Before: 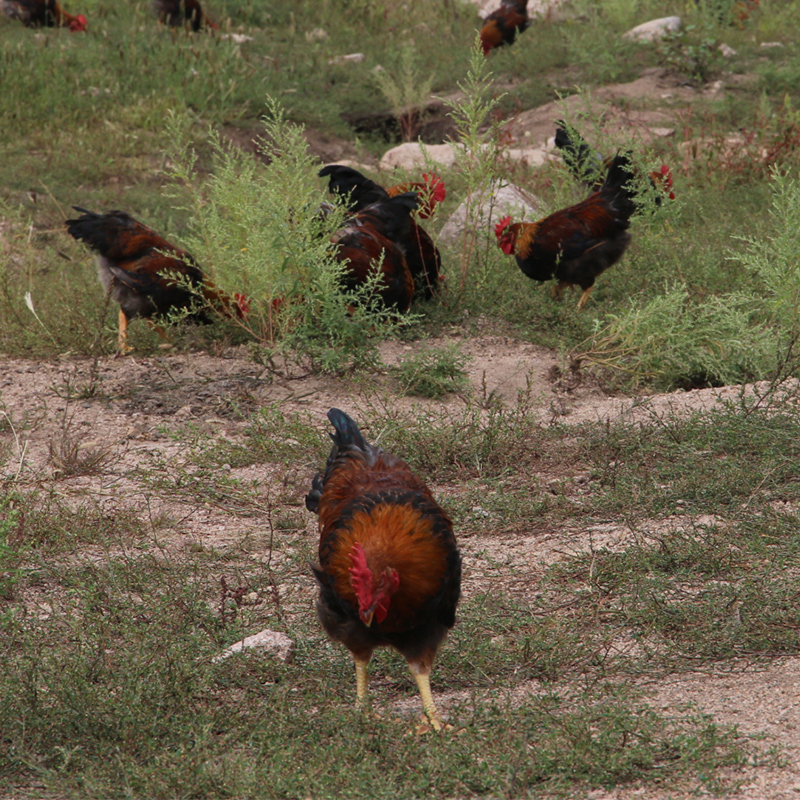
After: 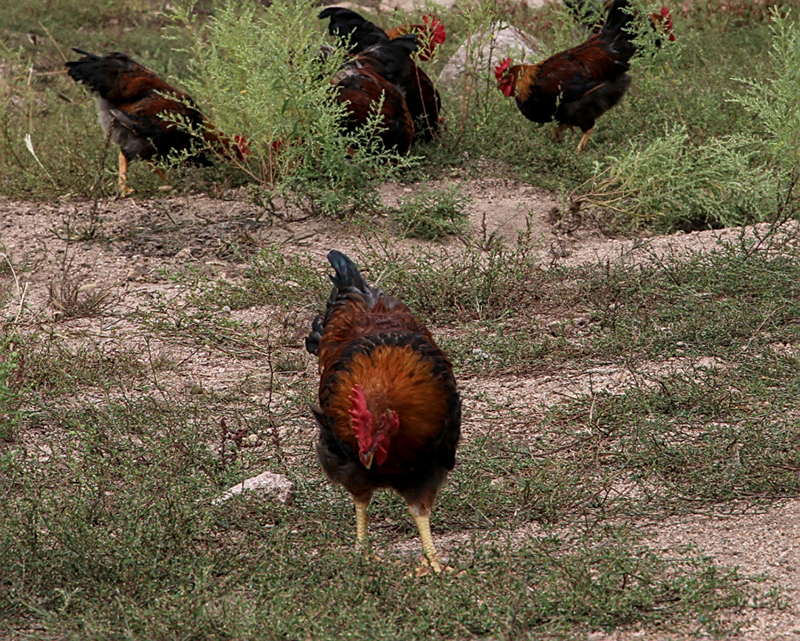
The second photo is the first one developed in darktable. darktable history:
crop and rotate: top 19.845%
shadows and highlights: shadows 4.92, soften with gaussian
sharpen: on, module defaults
local contrast: on, module defaults
